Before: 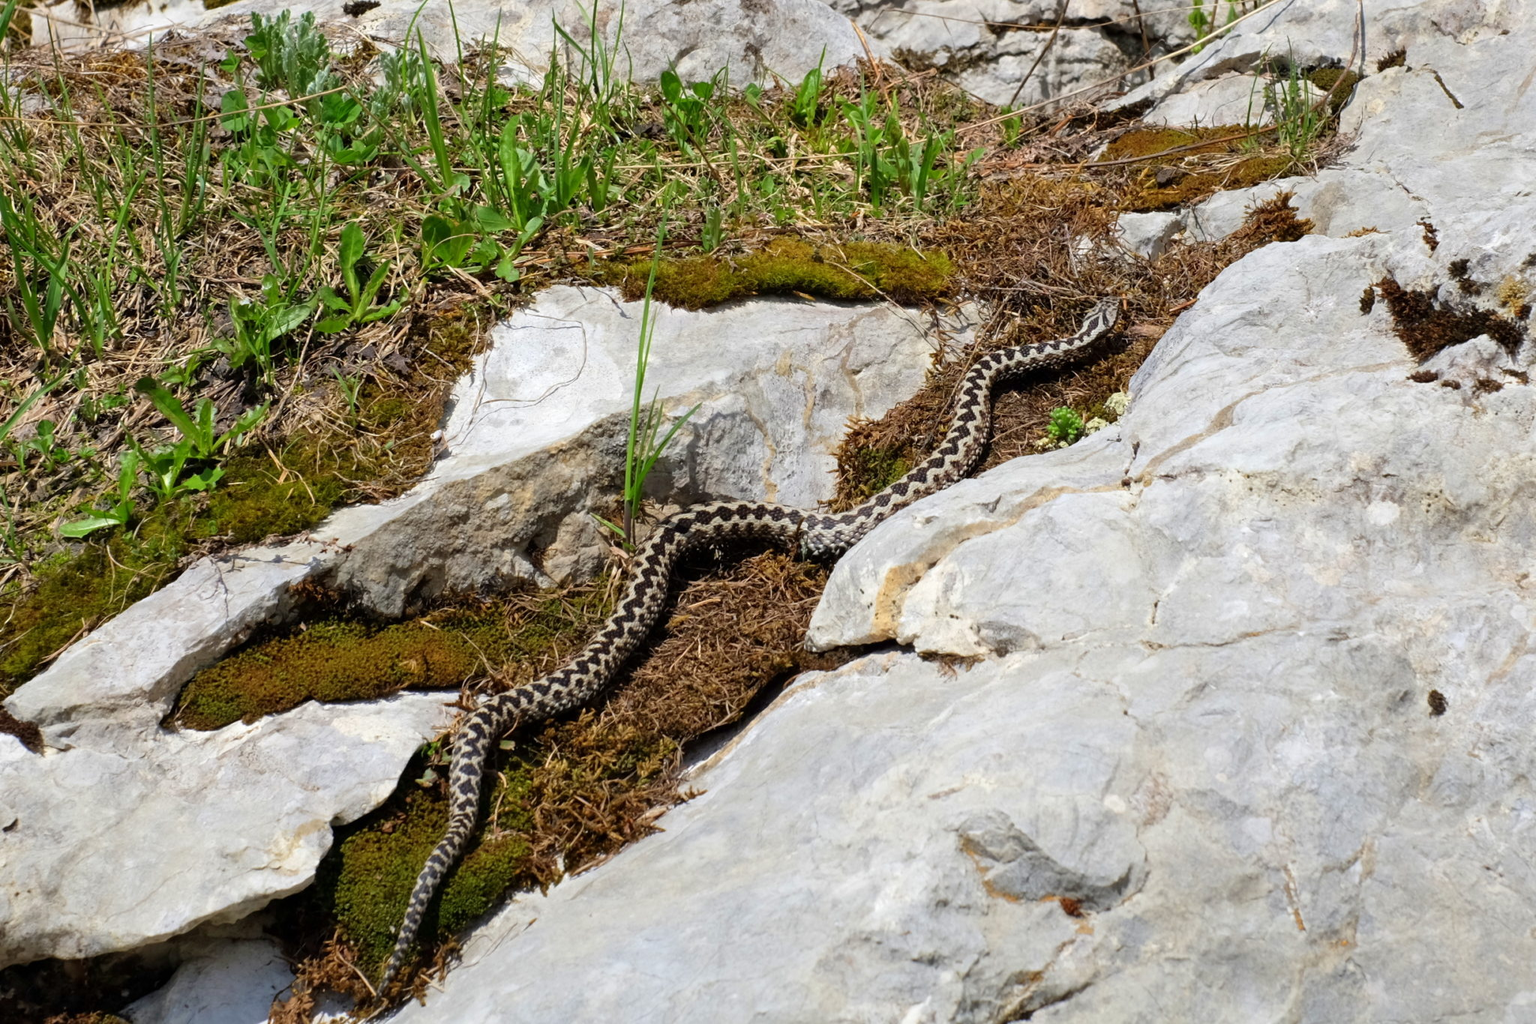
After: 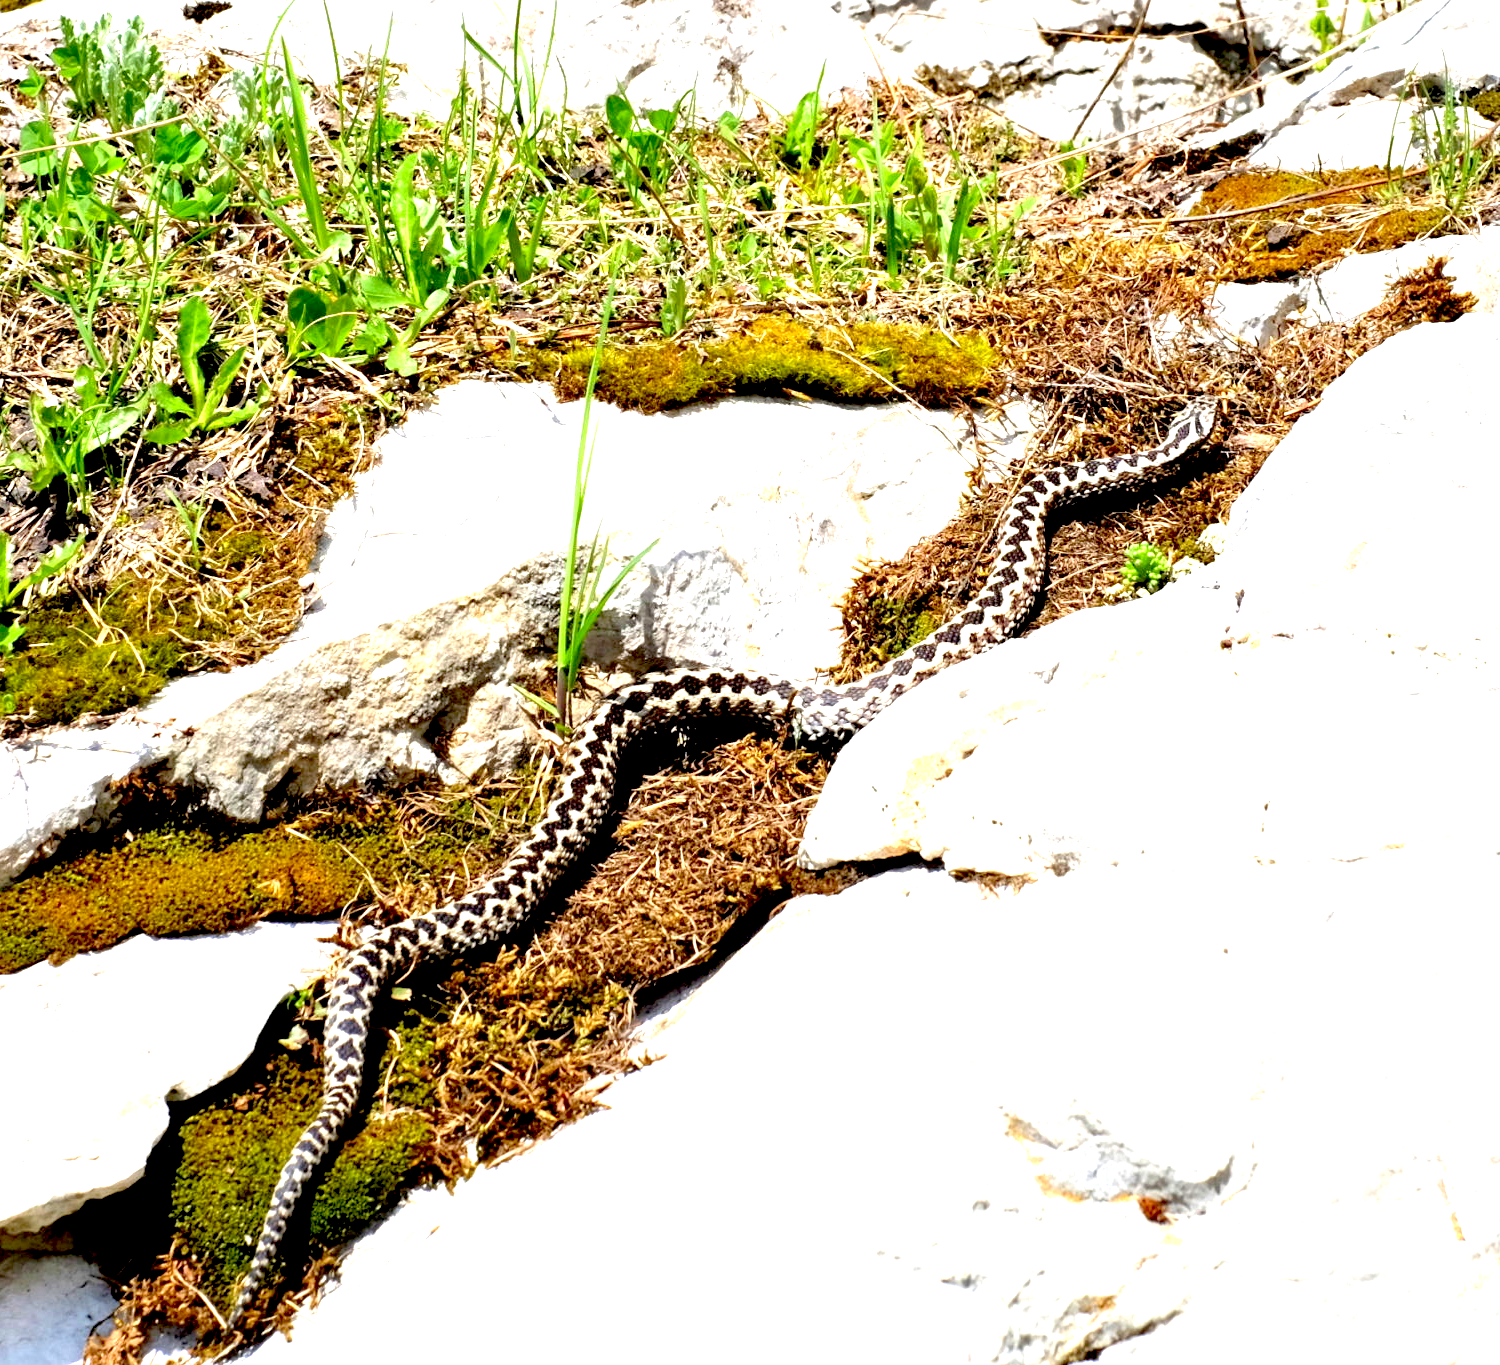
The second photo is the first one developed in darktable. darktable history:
crop: left 13.443%, right 13.31%
exposure: black level correction 0.016, exposure 1.774 EV, compensate highlight preservation false
